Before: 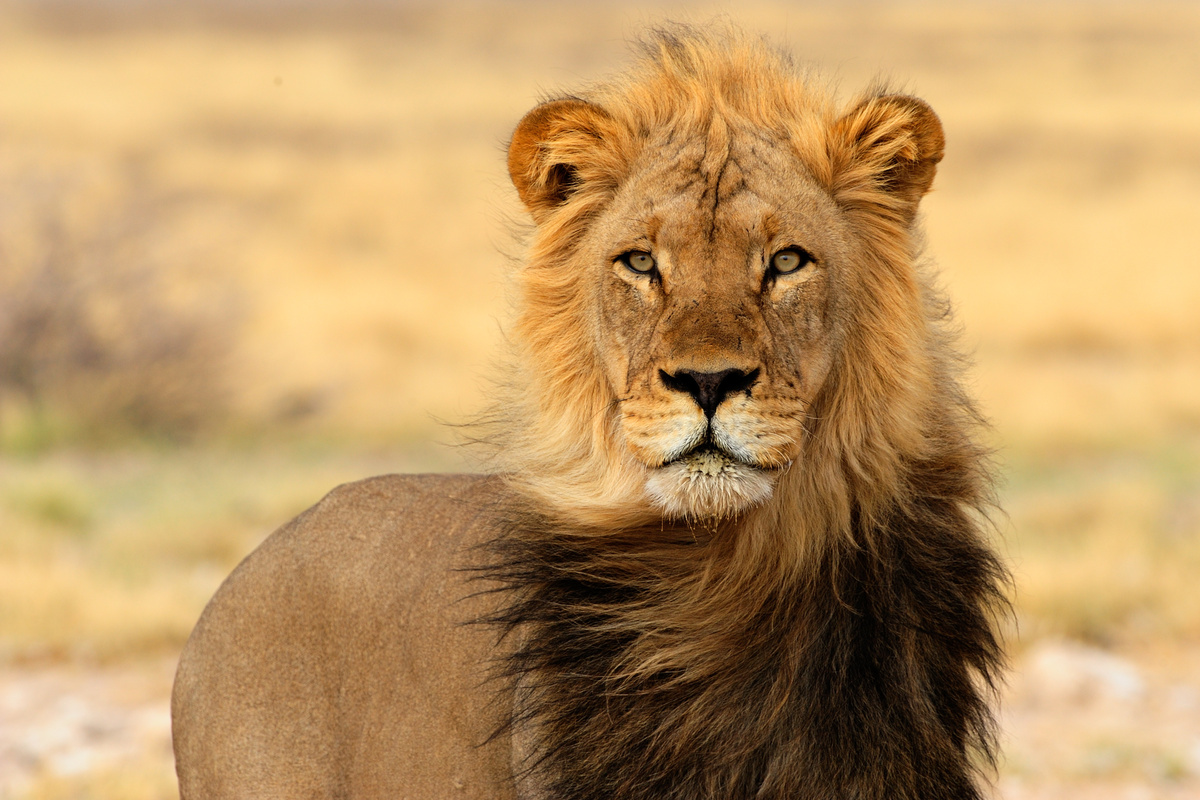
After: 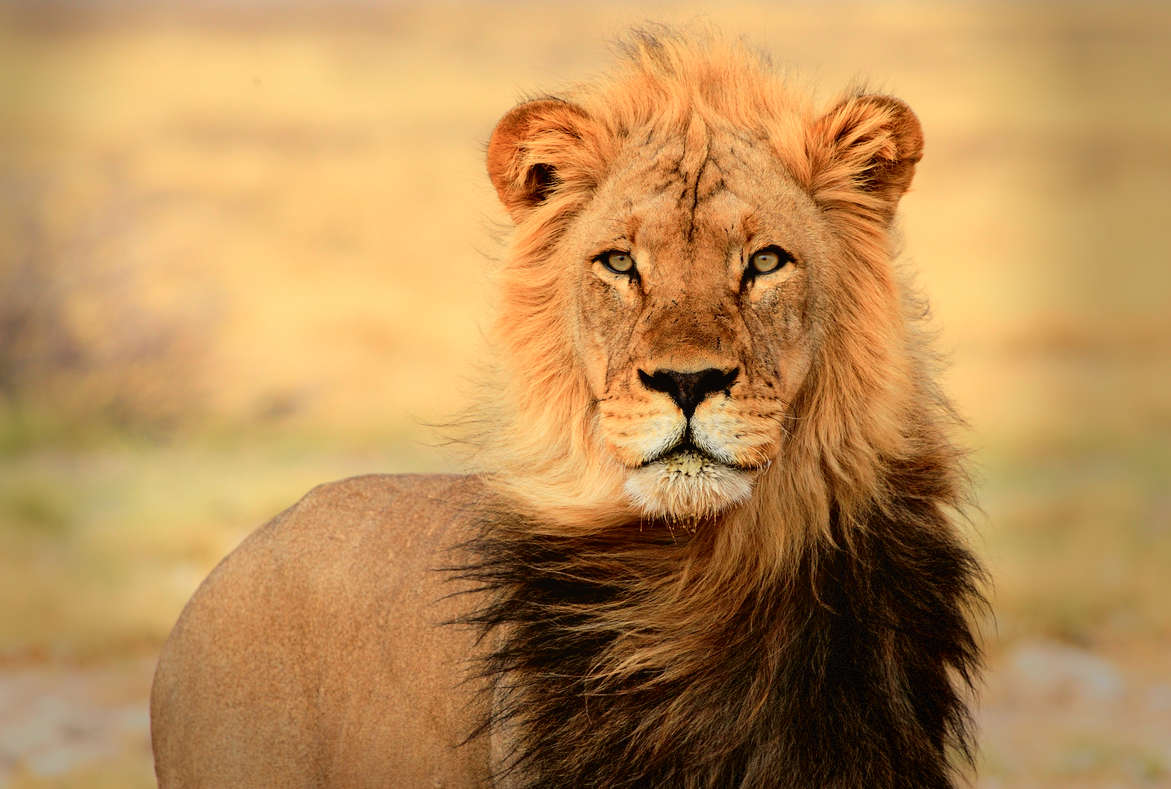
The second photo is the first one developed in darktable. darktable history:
crop and rotate: left 1.774%, right 0.633%, bottom 1.28%
tone curve: curves: ch0 [(0, 0.019) (0.066, 0.043) (0.189, 0.182) (0.368, 0.407) (0.501, 0.564) (0.677, 0.729) (0.851, 0.861) (0.997, 0.959)]; ch1 [(0, 0) (0.187, 0.121) (0.388, 0.346) (0.437, 0.409) (0.474, 0.472) (0.499, 0.501) (0.514, 0.515) (0.542, 0.557) (0.645, 0.686) (0.812, 0.856) (1, 1)]; ch2 [(0, 0) (0.246, 0.214) (0.421, 0.427) (0.459, 0.484) (0.5, 0.504) (0.518, 0.523) (0.529, 0.548) (0.56, 0.576) (0.607, 0.63) (0.744, 0.734) (0.867, 0.821) (0.993, 0.889)], color space Lab, independent channels, preserve colors none
vignetting: fall-off start 68.33%, fall-off radius 30%, saturation 0.042, center (-0.066, -0.311), width/height ratio 0.992, shape 0.85, dithering 8-bit output
